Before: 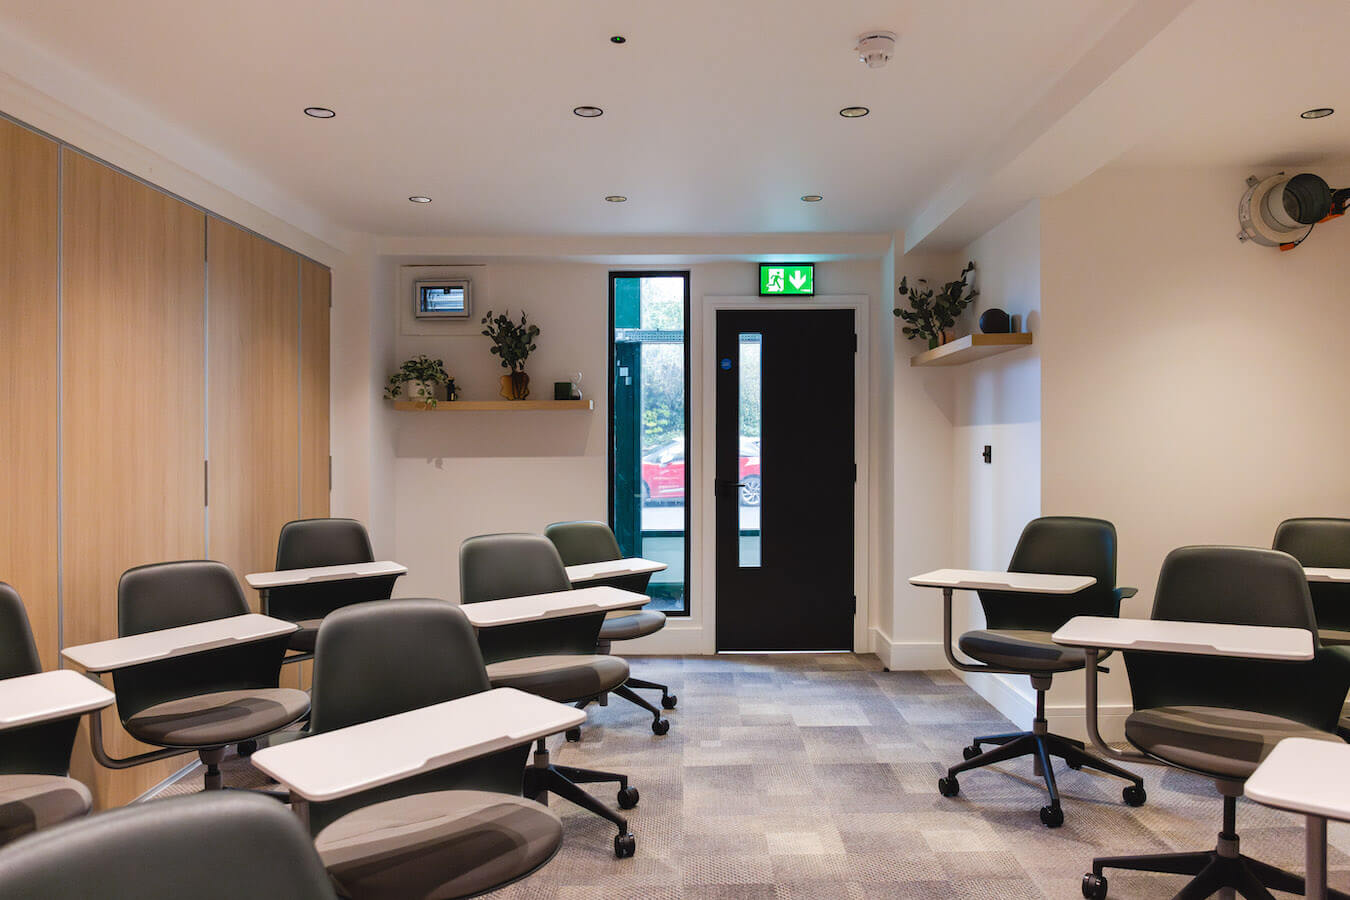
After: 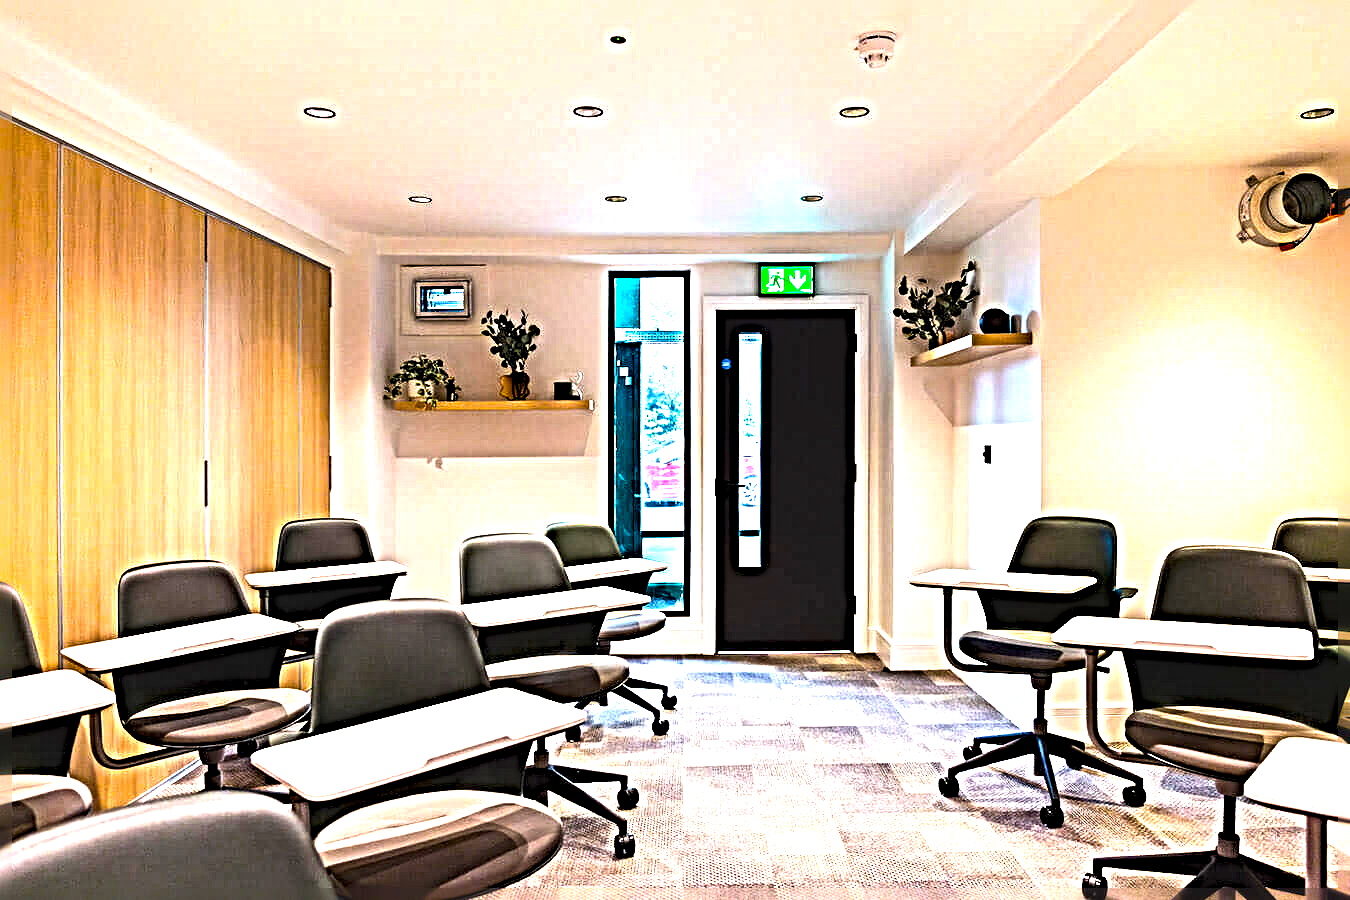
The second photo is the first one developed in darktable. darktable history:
color balance rgb: linear chroma grading › shadows -10%, linear chroma grading › global chroma 20%, perceptual saturation grading › global saturation 15%, perceptual brilliance grading › global brilliance 30%, perceptual brilliance grading › highlights 12%, perceptual brilliance grading › mid-tones 24%, global vibrance 20%
sharpen: radius 6.3, amount 1.8, threshold 0
